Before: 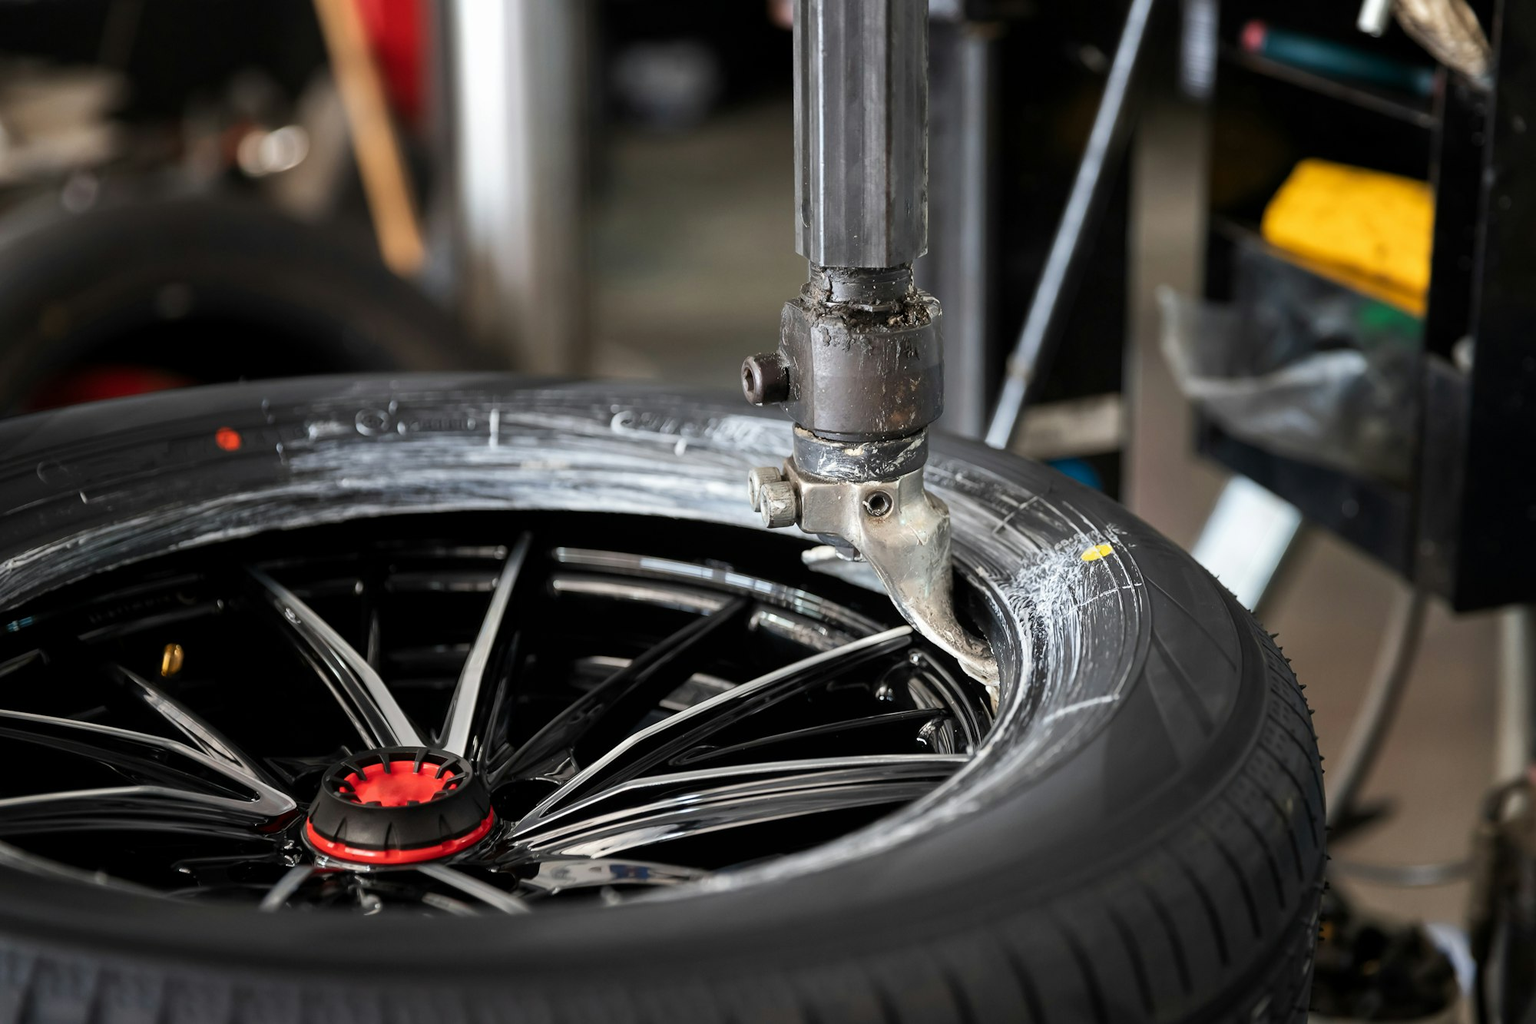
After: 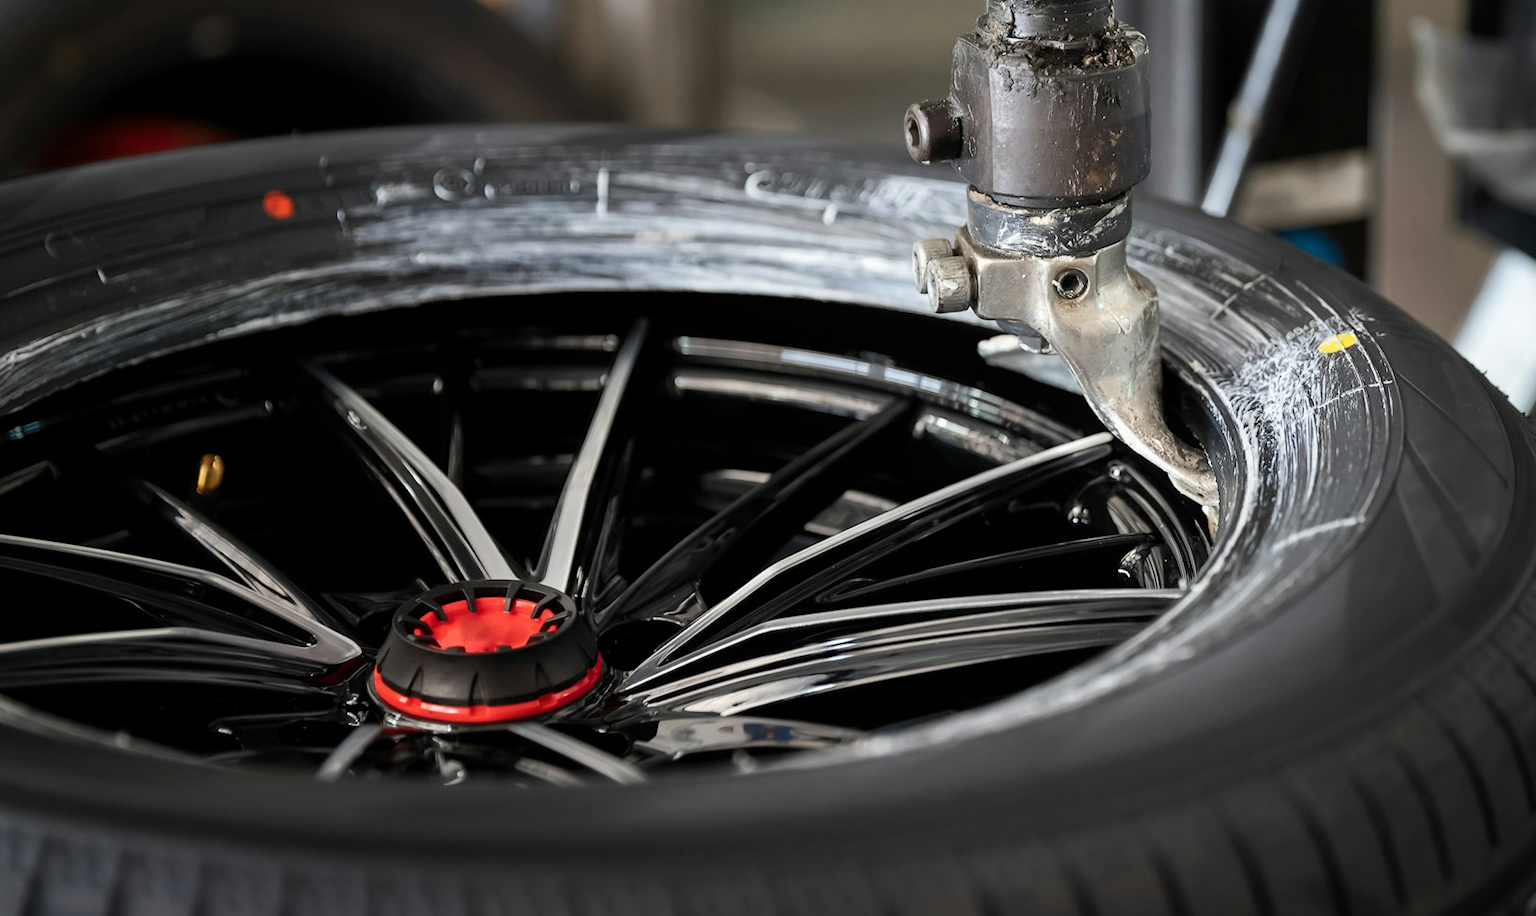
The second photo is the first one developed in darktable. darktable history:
crop: top 26.531%, right 17.959%
base curve: preserve colors none
